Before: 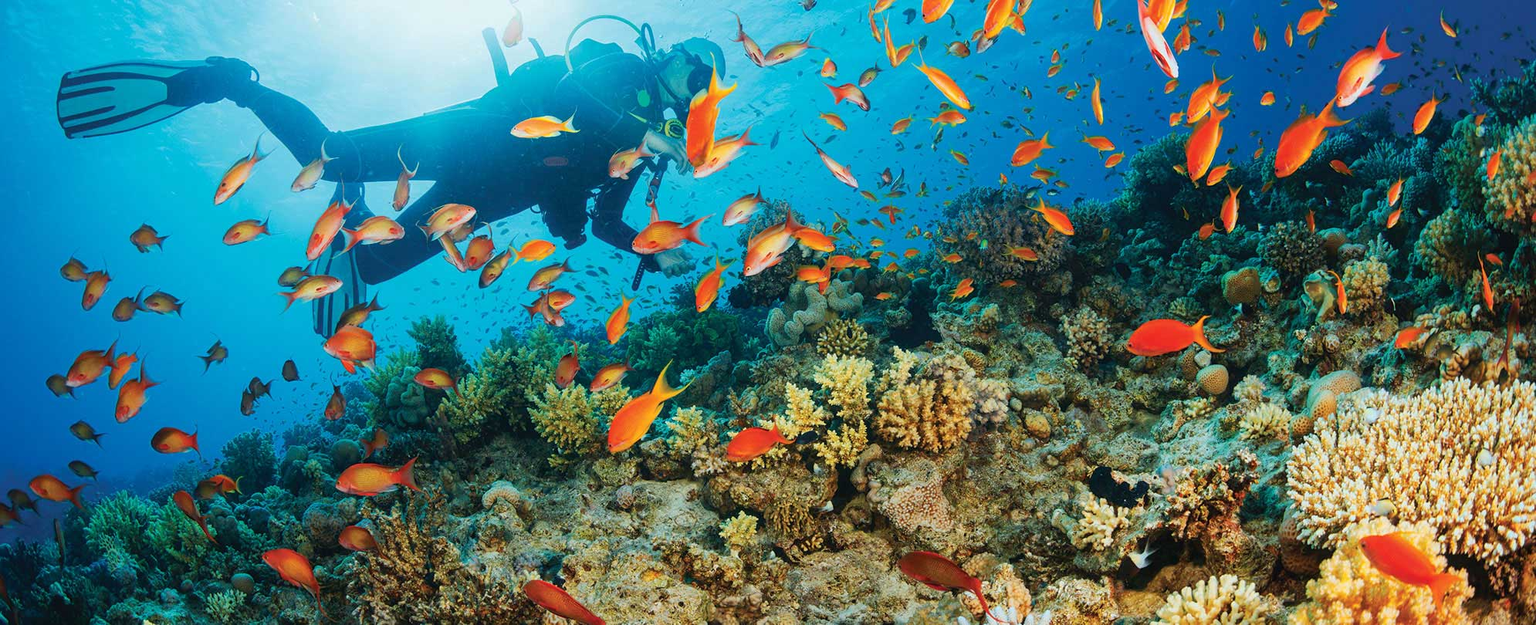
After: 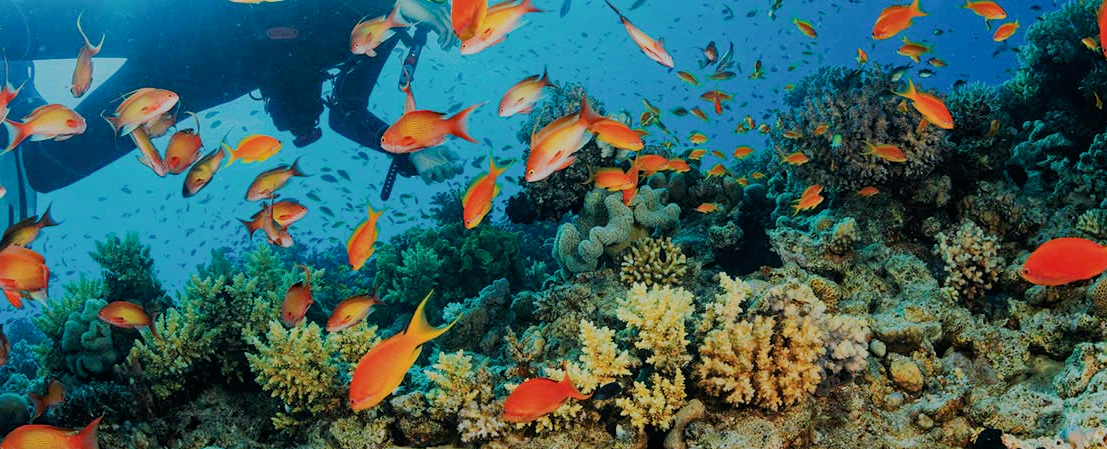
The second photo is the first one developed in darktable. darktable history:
haze removal: compatibility mode true, adaptive false
crop and rotate: left 22.049%, top 21.746%, right 22.315%, bottom 22.752%
filmic rgb: black relative exposure -7.1 EV, white relative exposure 5.39 EV, hardness 3.03
